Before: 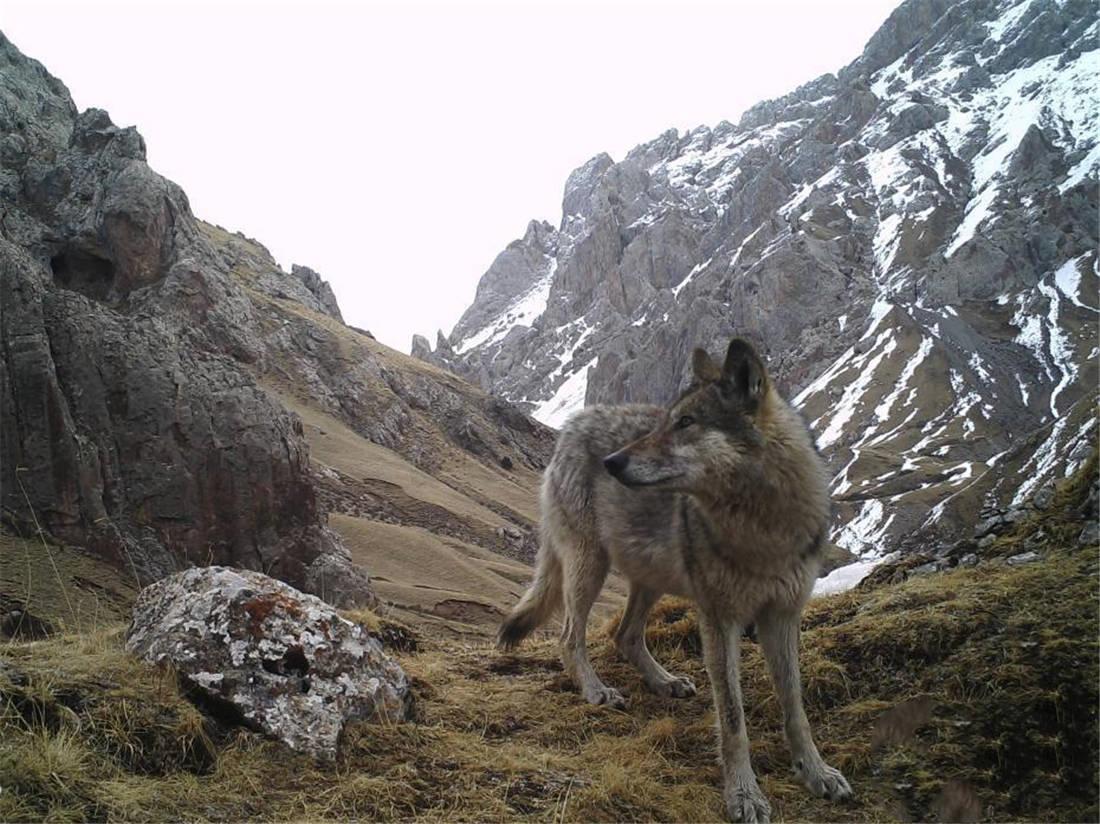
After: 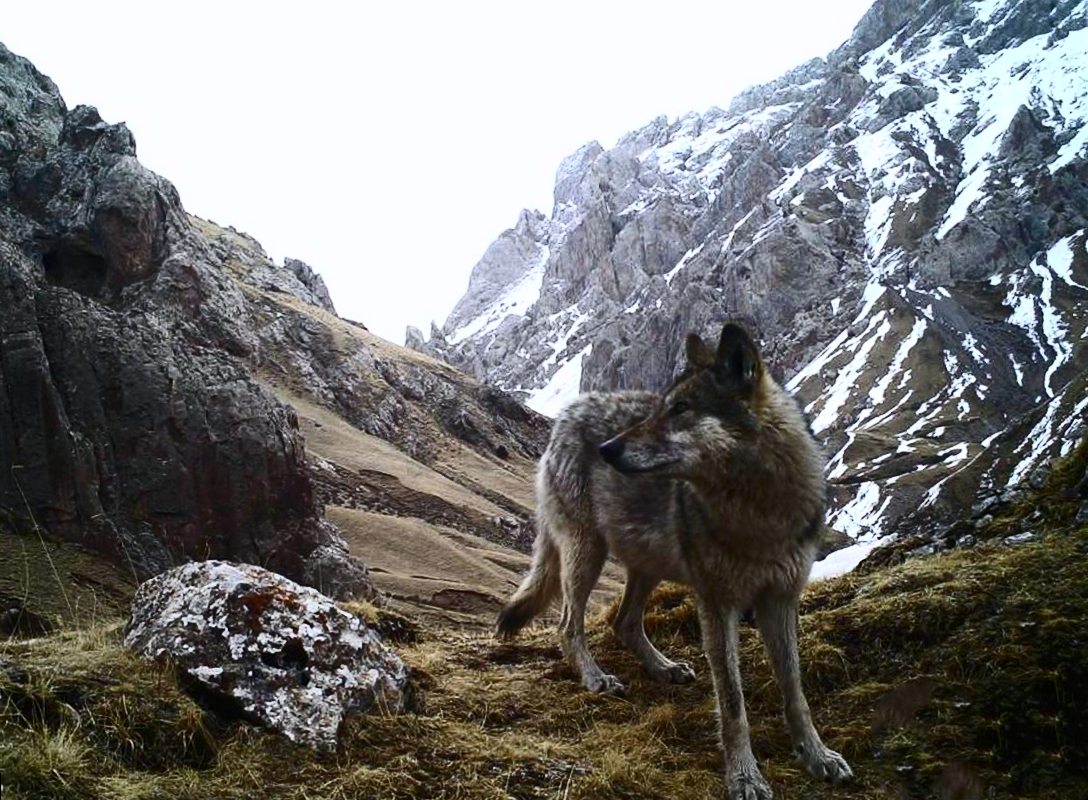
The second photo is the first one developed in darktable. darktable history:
white balance: red 0.976, blue 1.04
contrast brightness saturation: contrast 0.4, brightness 0.05, saturation 0.25
tone equalizer: on, module defaults
rotate and perspective: rotation -1°, crop left 0.011, crop right 0.989, crop top 0.025, crop bottom 0.975
